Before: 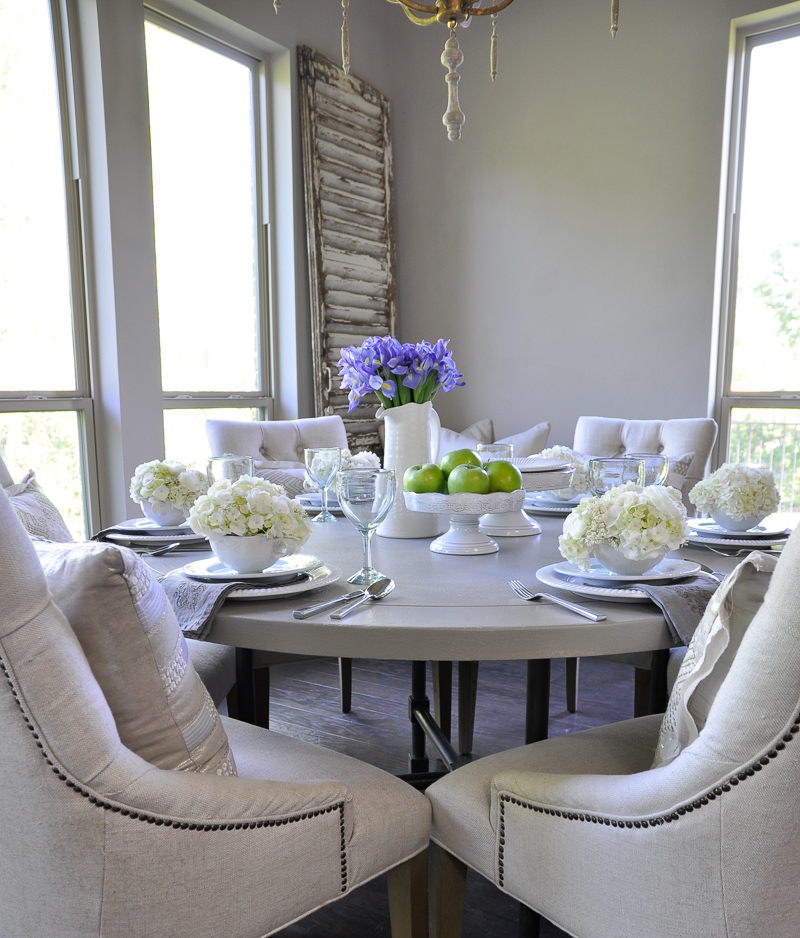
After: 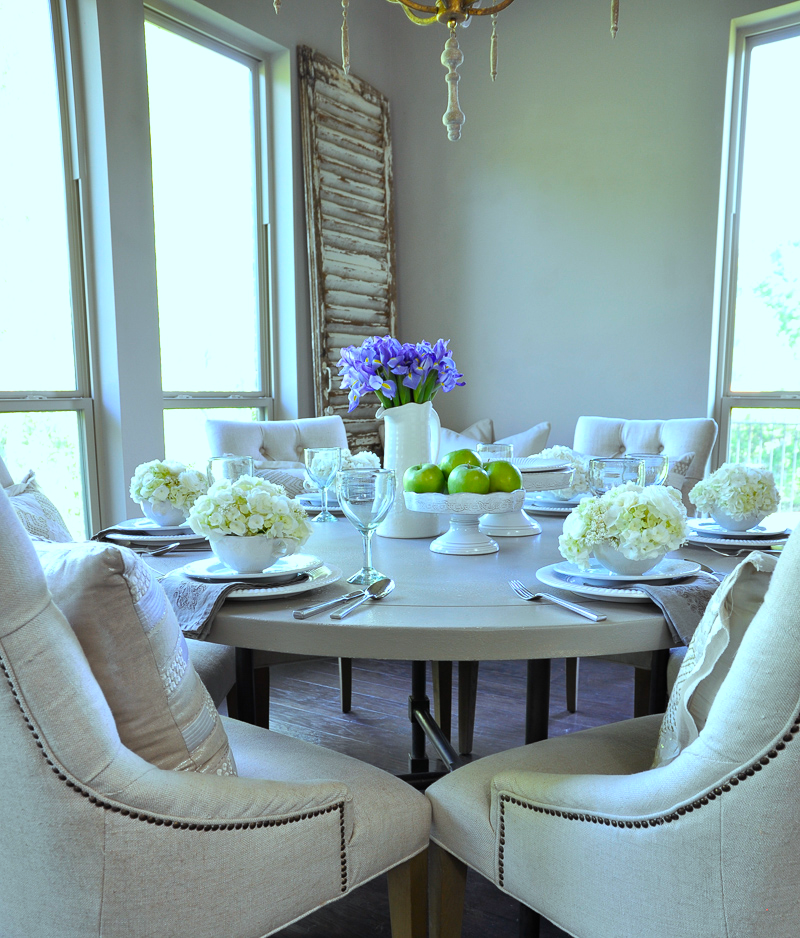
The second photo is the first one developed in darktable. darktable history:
color balance rgb: highlights gain › luminance 15.077%, highlights gain › chroma 3.958%, highlights gain › hue 211.06°, perceptual saturation grading › global saturation 25.19%, global vibrance 11.075%
